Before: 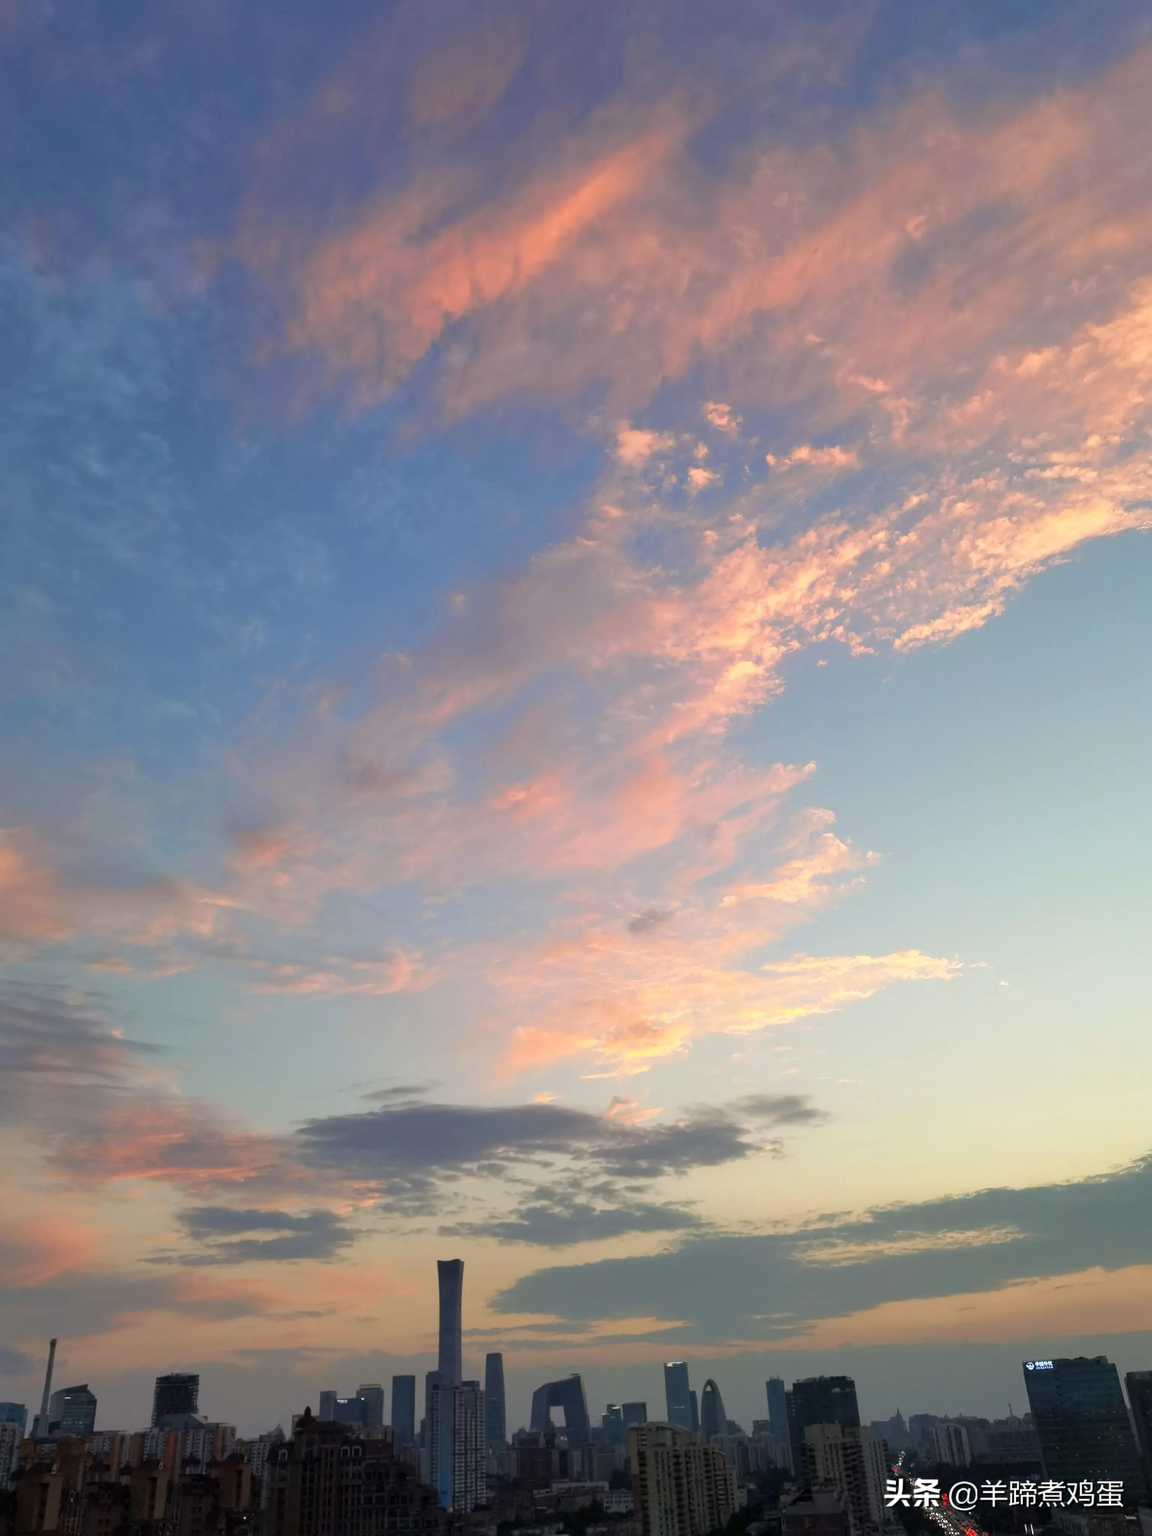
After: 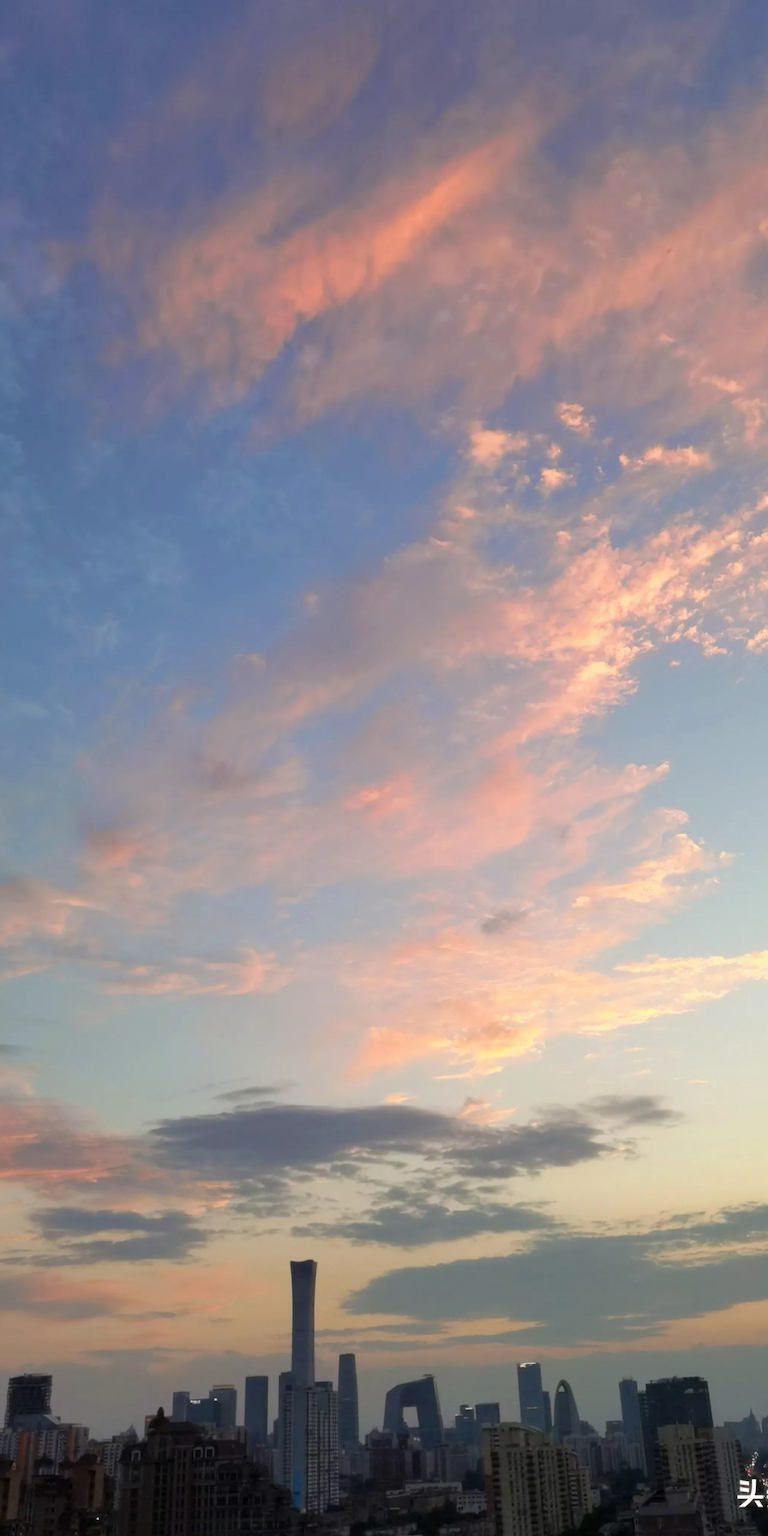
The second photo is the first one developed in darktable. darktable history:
crop and rotate: left 12.816%, right 20.498%
haze removal: strength -0.086, distance 0.365, compatibility mode true, adaptive false
